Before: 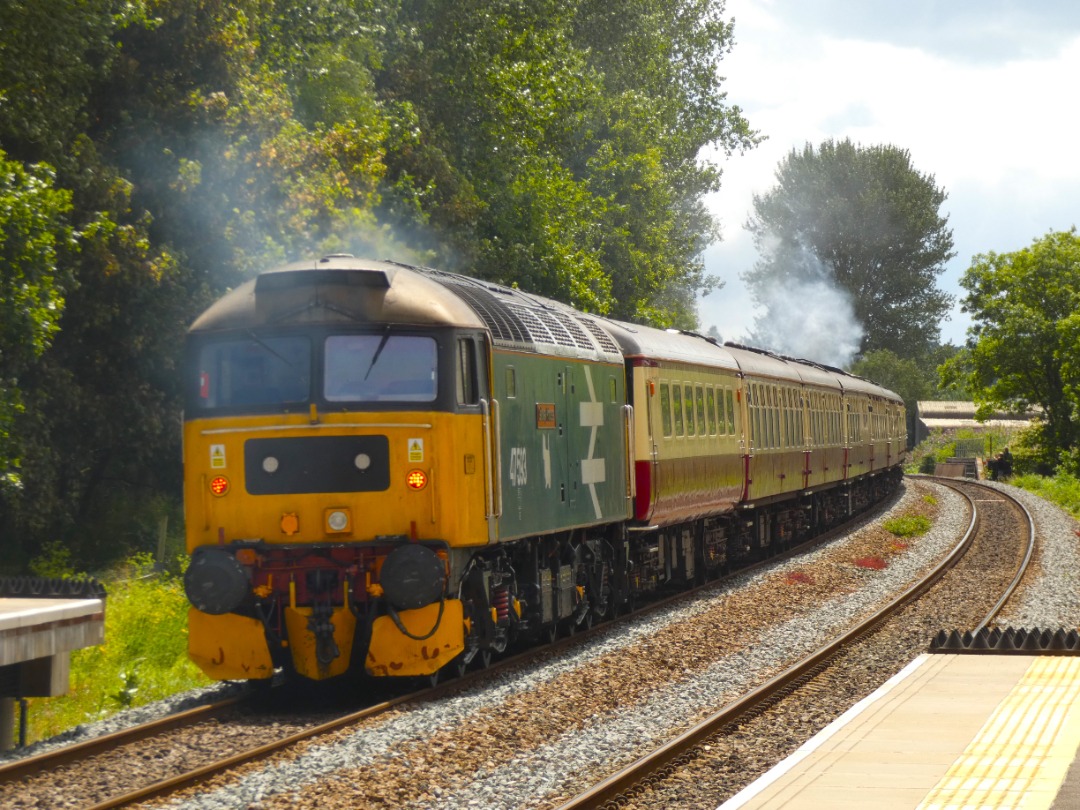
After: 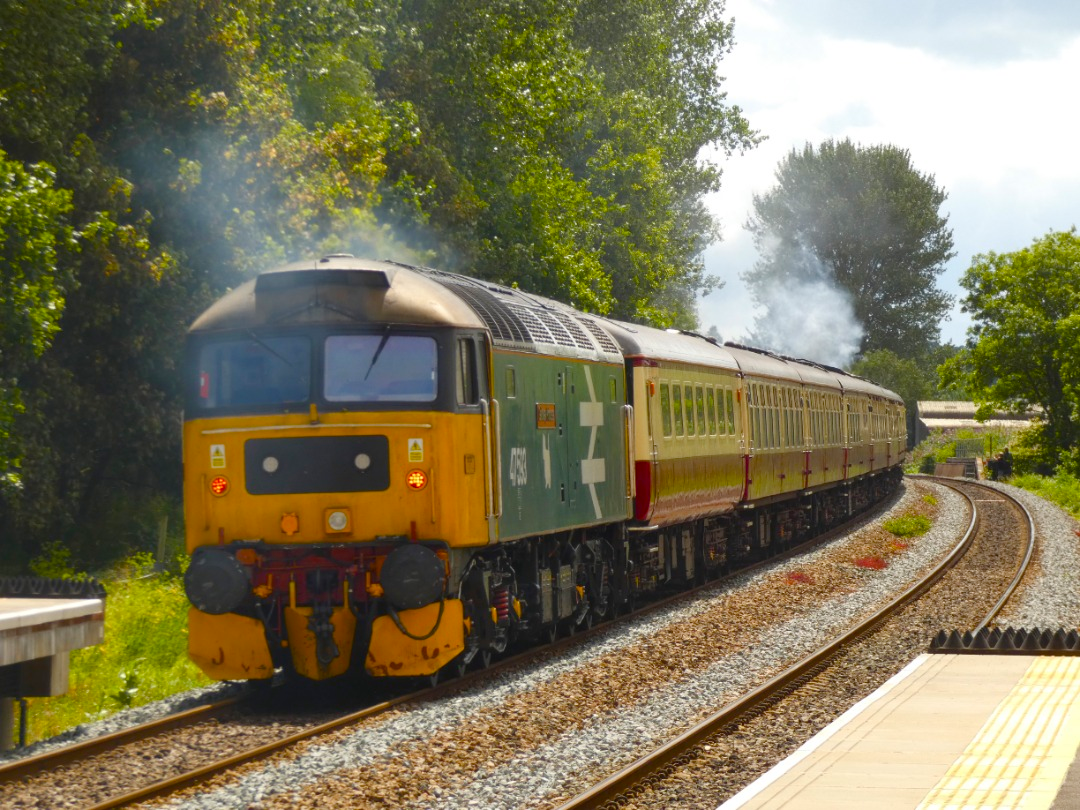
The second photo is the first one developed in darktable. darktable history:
white balance: emerald 1
color balance rgb: perceptual saturation grading › global saturation 20%, perceptual saturation grading › highlights -25%, perceptual saturation grading › shadows 25%
